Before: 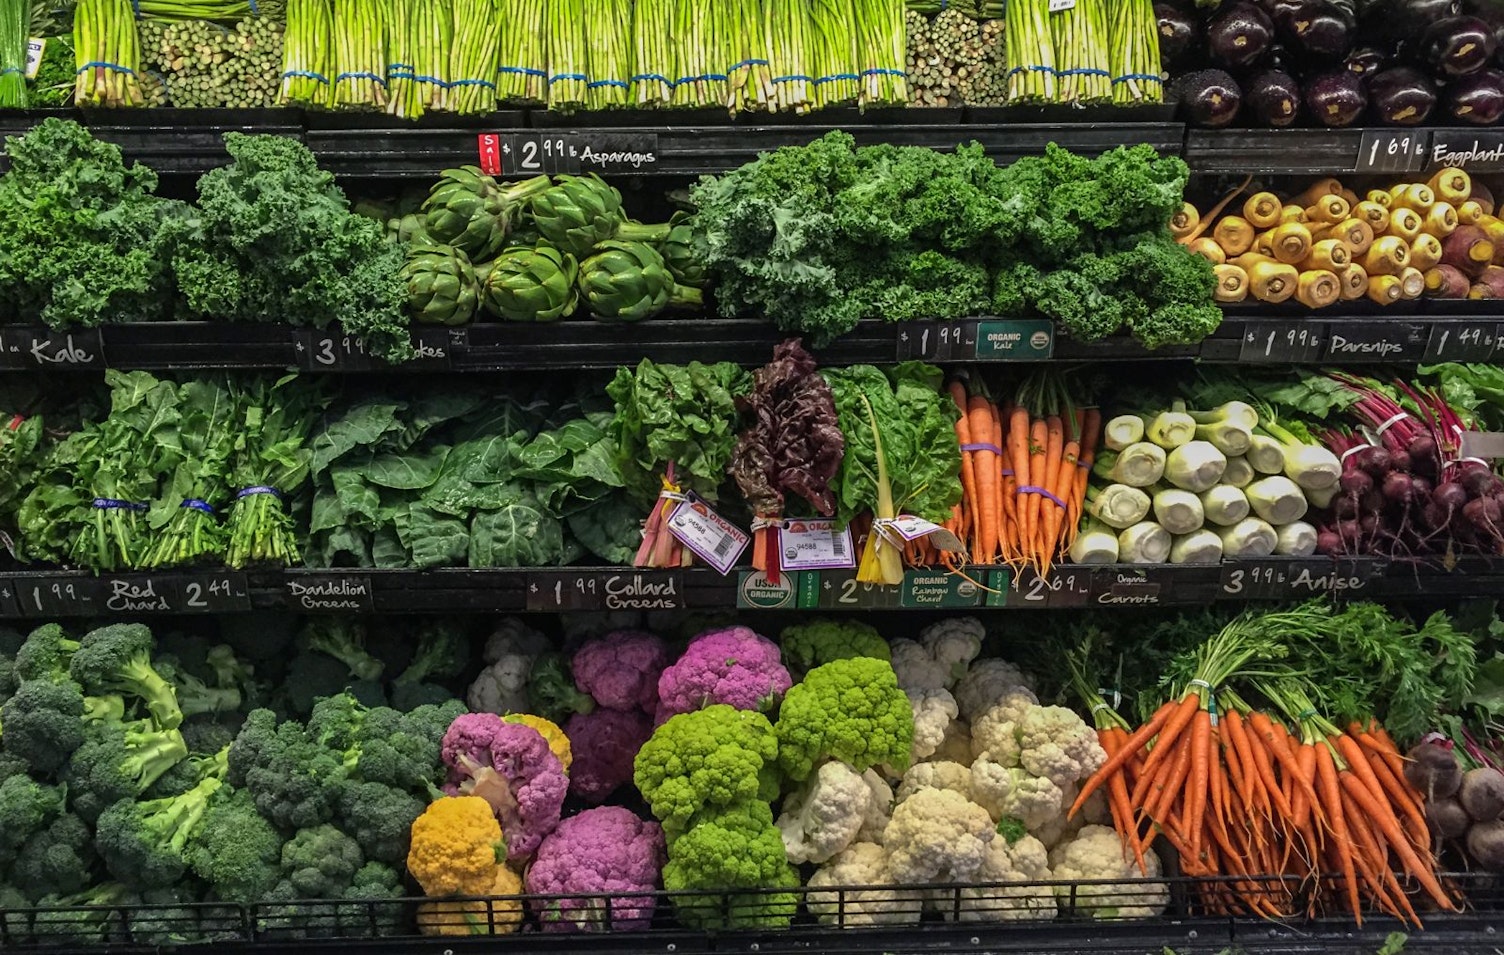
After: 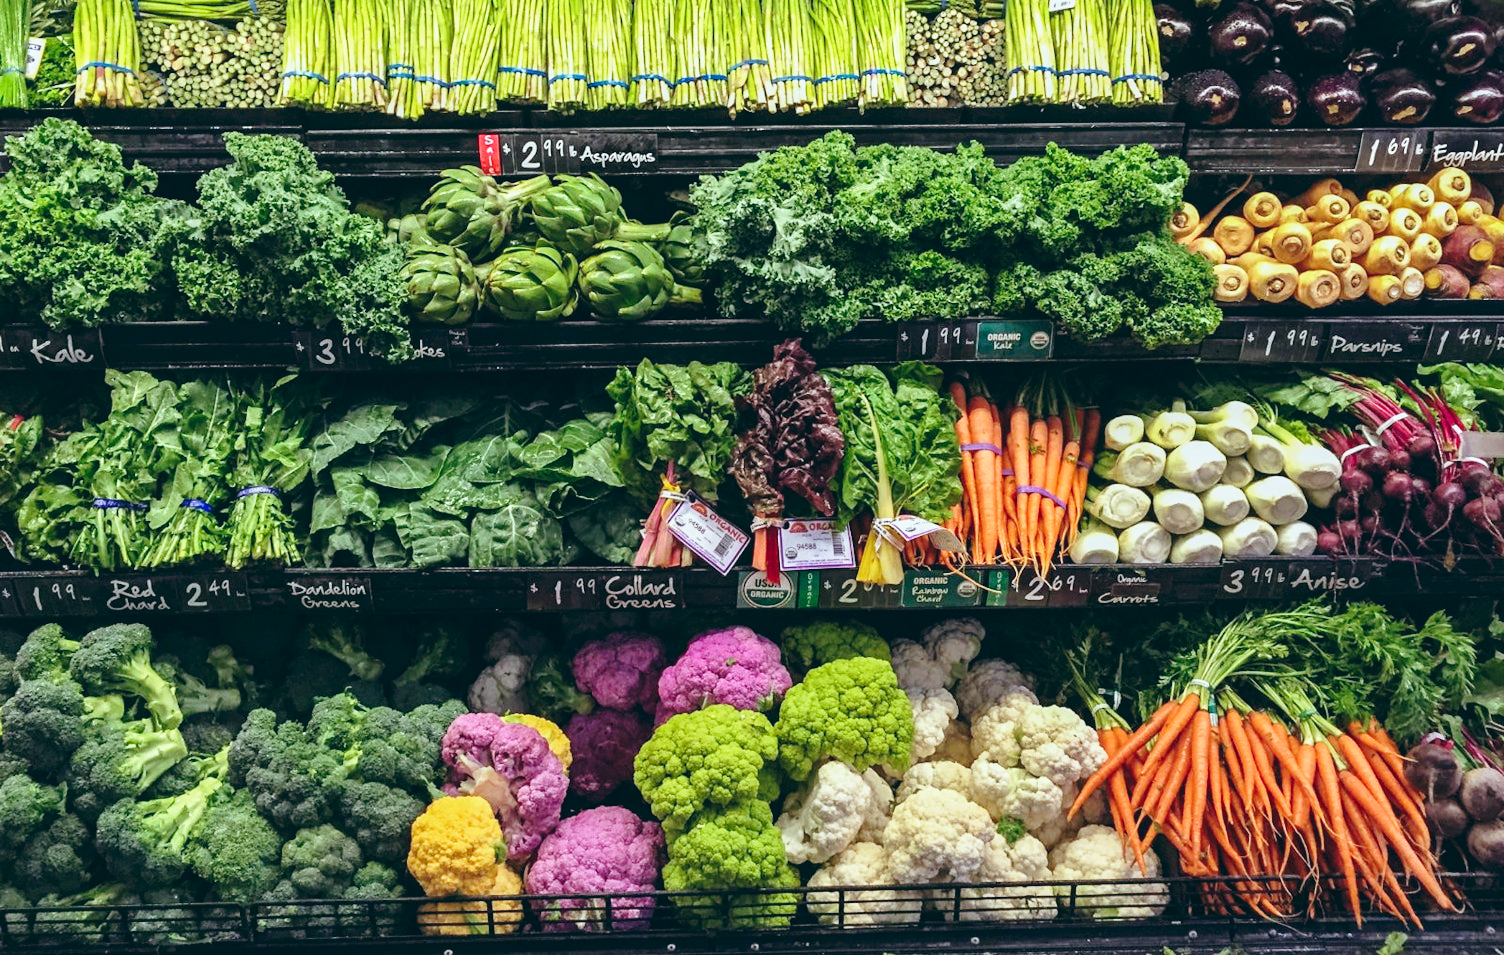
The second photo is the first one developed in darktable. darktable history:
base curve: curves: ch0 [(0, 0) (0.028, 0.03) (0.121, 0.232) (0.46, 0.748) (0.859, 0.968) (1, 1)], preserve colors none
color balance: lift [1.003, 0.993, 1.001, 1.007], gamma [1.018, 1.072, 0.959, 0.928], gain [0.974, 0.873, 1.031, 1.127]
